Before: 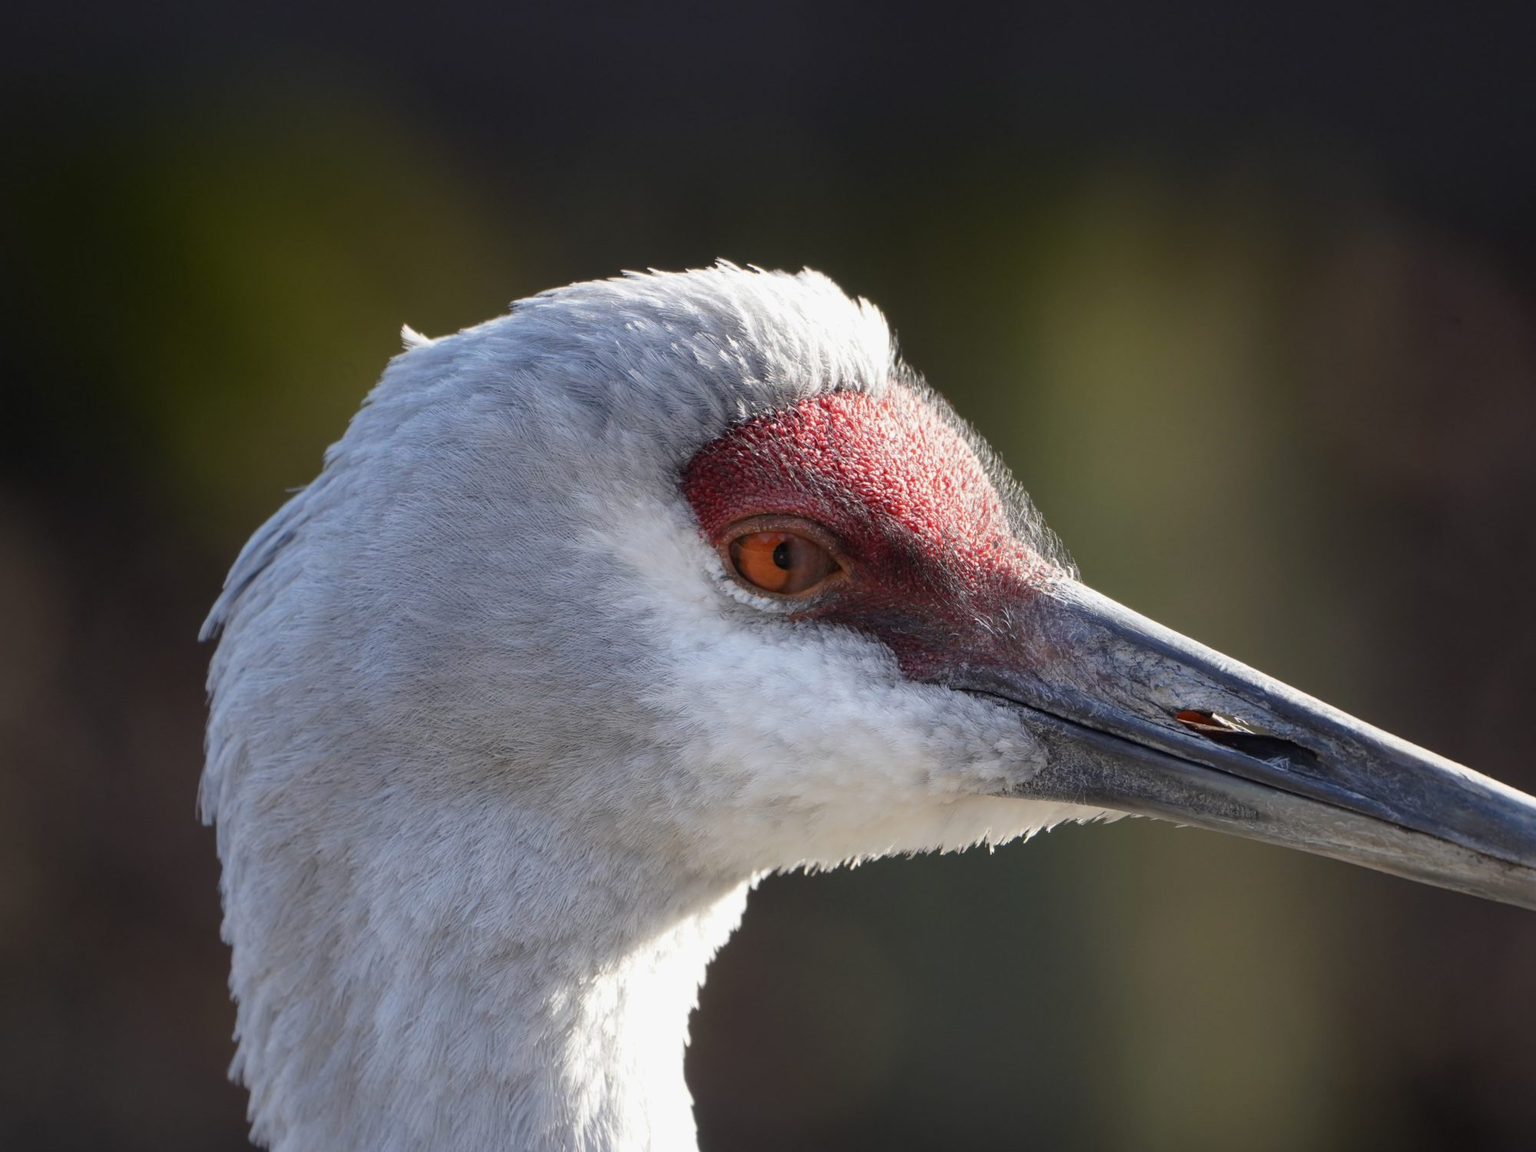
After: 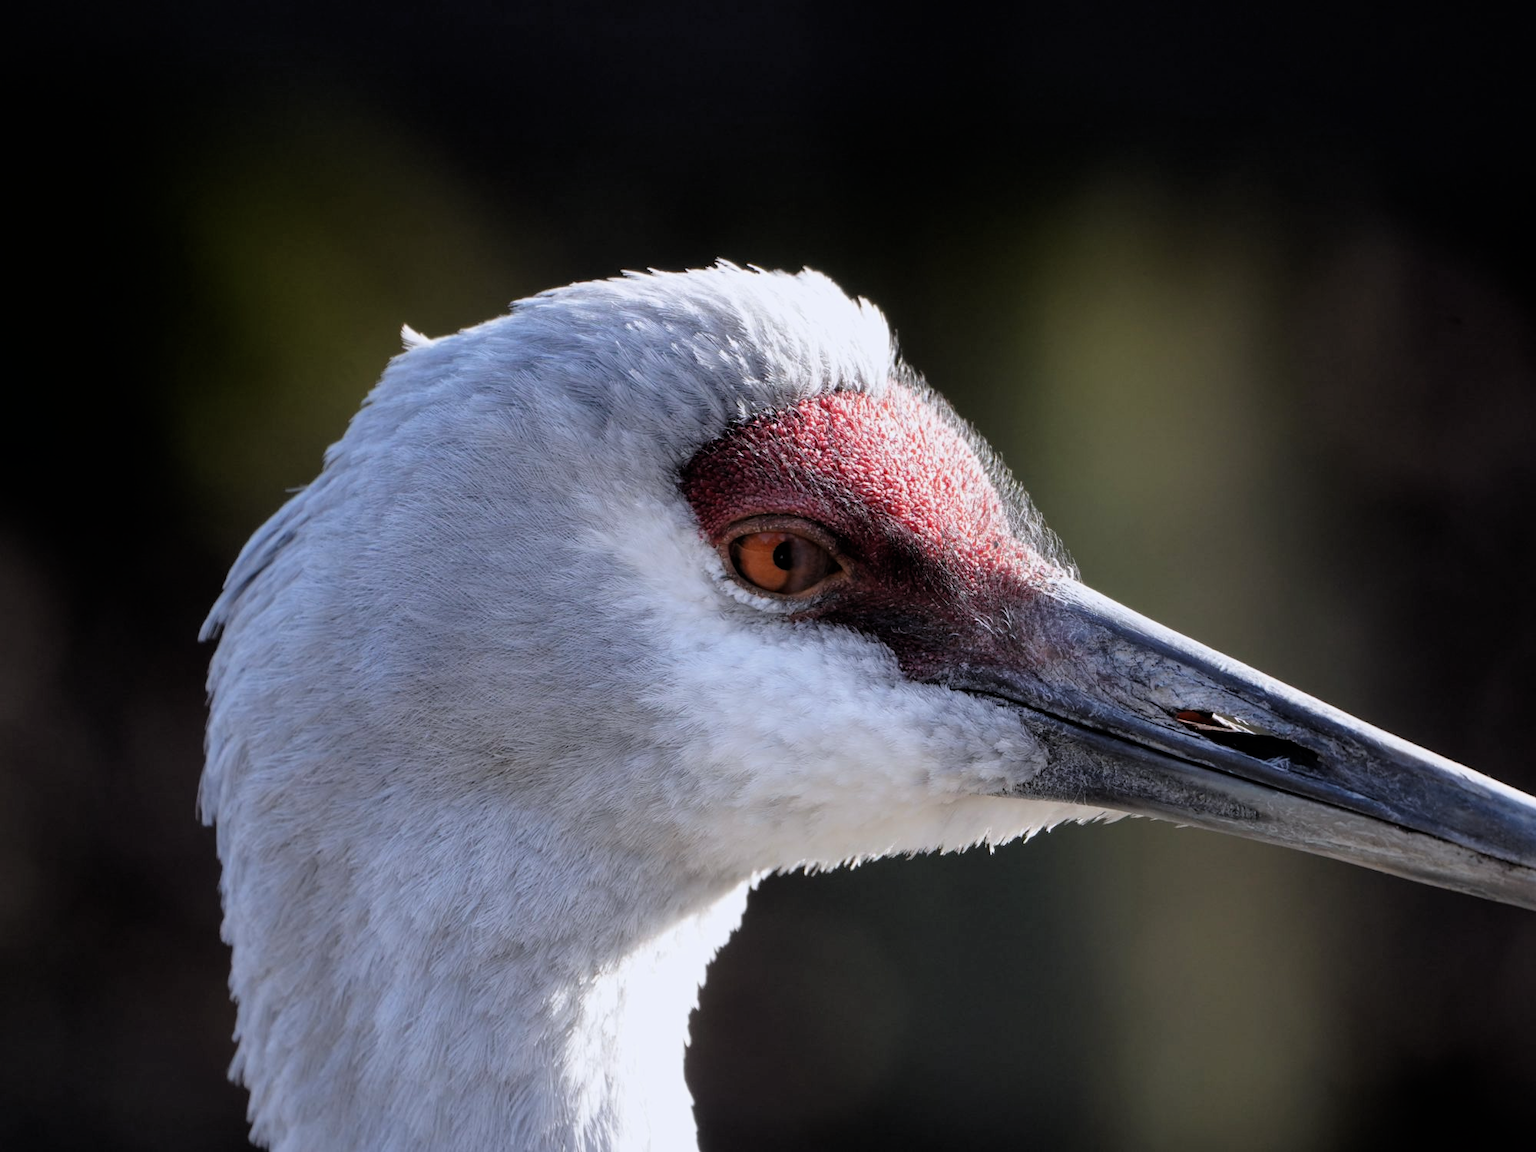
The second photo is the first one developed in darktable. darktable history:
filmic rgb: black relative exposure -4.9 EV, white relative exposure 2.84 EV, hardness 3.7
color calibration: illuminant as shot in camera, x 0.358, y 0.373, temperature 4628.91 K
